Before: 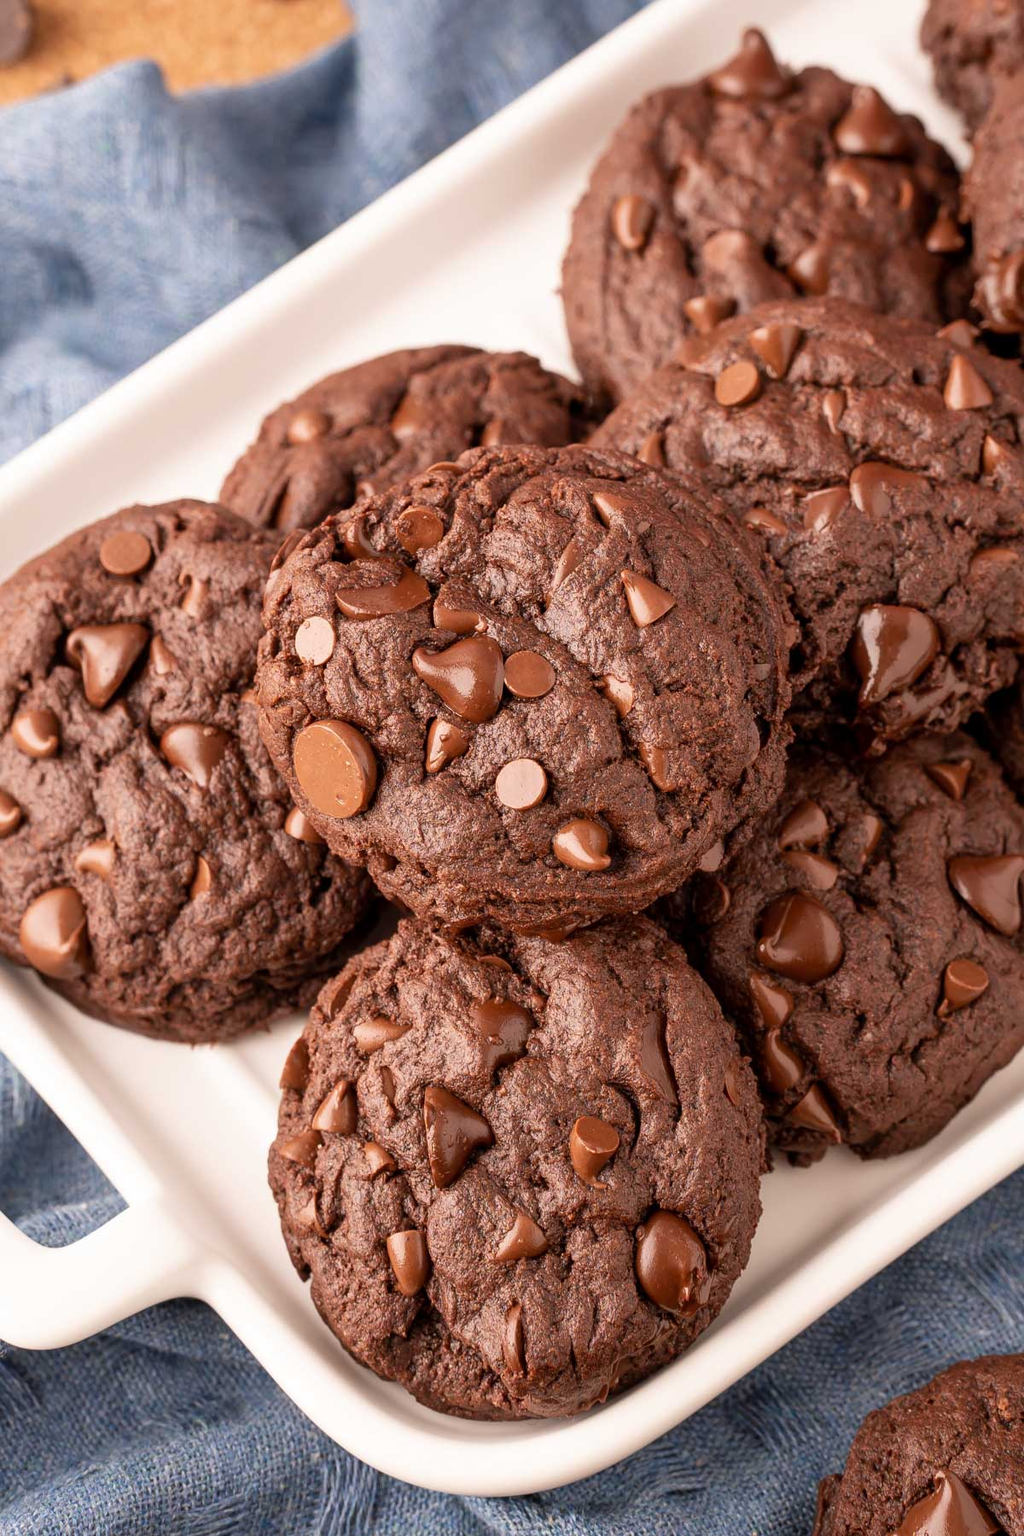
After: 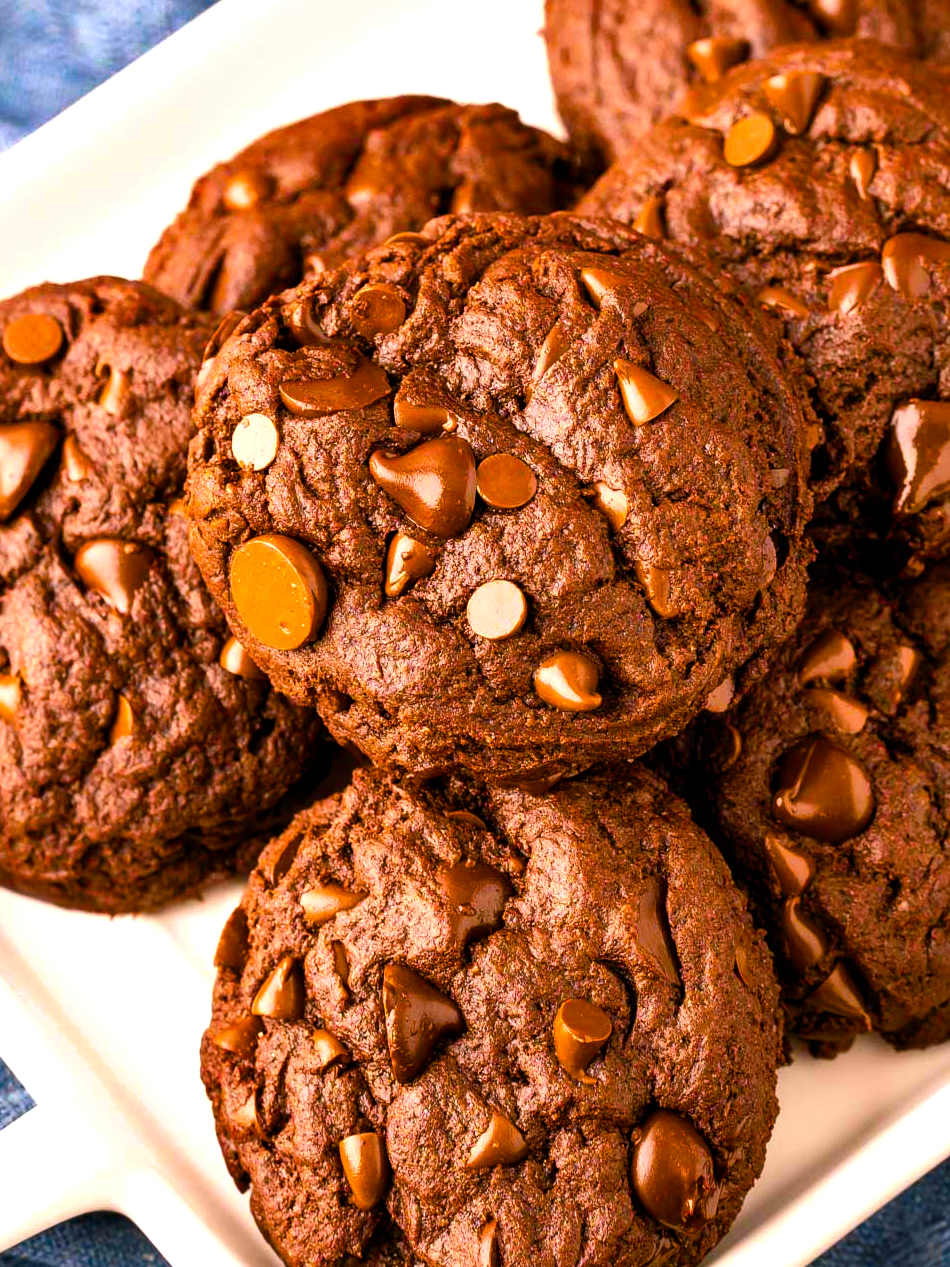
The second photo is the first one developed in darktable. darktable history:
color balance rgb: shadows lift › luminance -8.07%, shadows lift › chroma 2.189%, shadows lift › hue 162.78°, linear chroma grading › global chroma 20.426%, perceptual saturation grading › global saturation 36.885%, perceptual saturation grading › shadows 35.199%, global vibrance 20%
crop: left 9.581%, top 17.204%, right 11.217%, bottom 12.369%
shadows and highlights: shadows color adjustment 97.67%, low approximation 0.01, soften with gaussian
tone equalizer: -8 EV -0.782 EV, -7 EV -0.707 EV, -6 EV -0.616 EV, -5 EV -0.399 EV, -3 EV 0.402 EV, -2 EV 0.6 EV, -1 EV 0.677 EV, +0 EV 0.747 EV, edges refinement/feathering 500, mask exposure compensation -1.57 EV, preserve details guided filter
